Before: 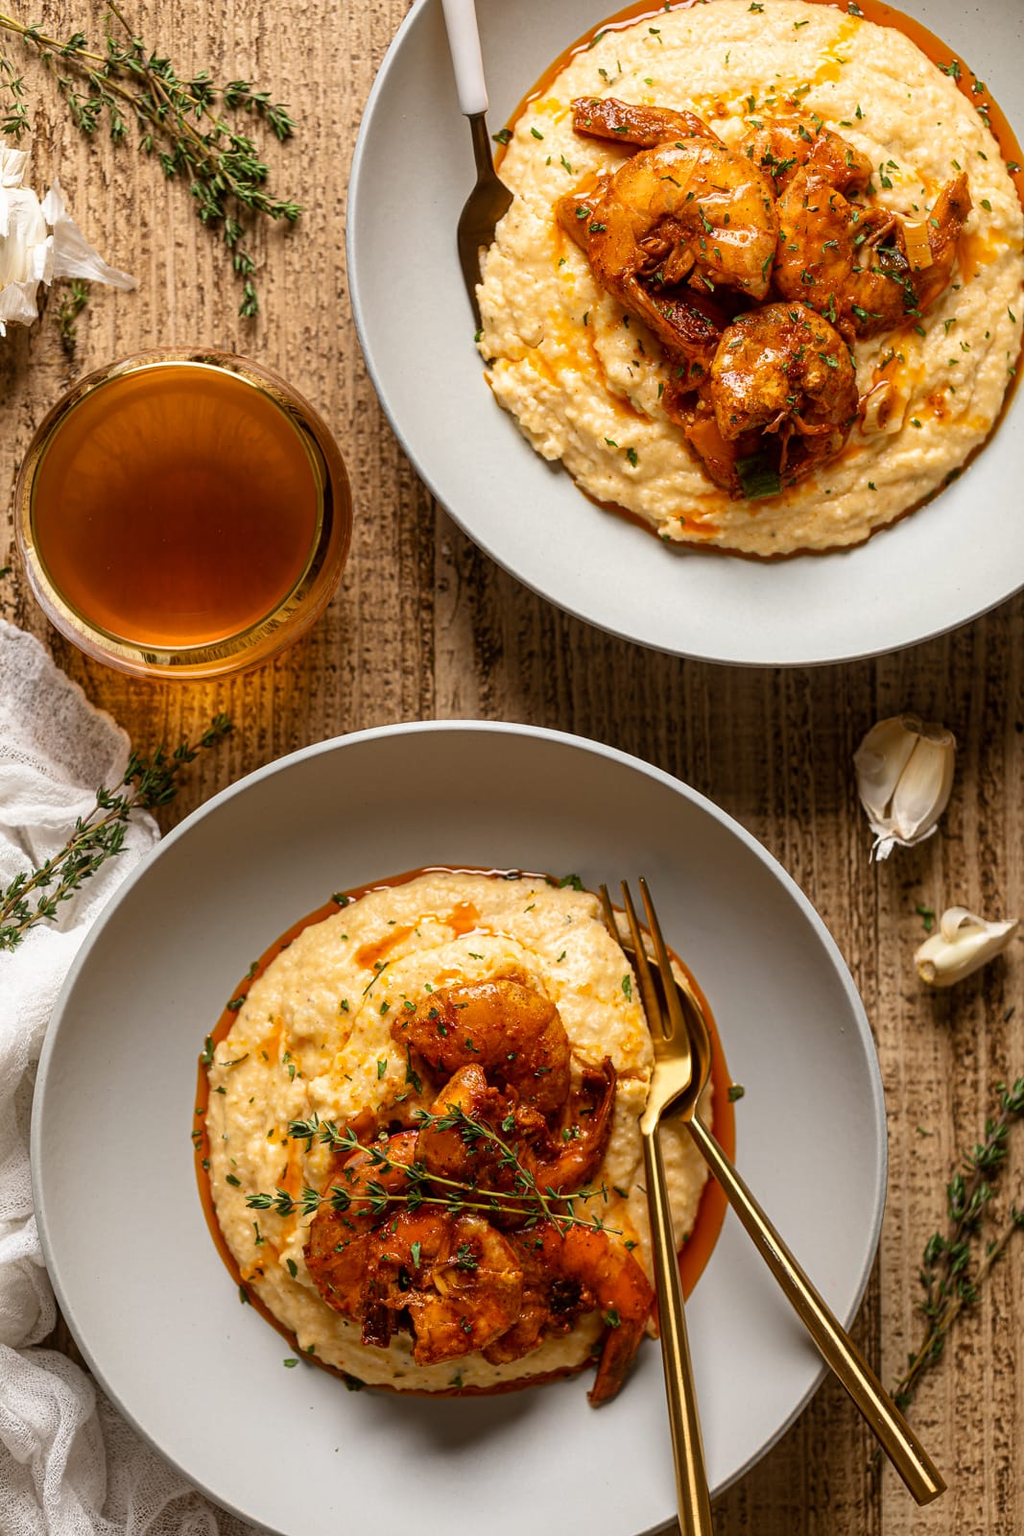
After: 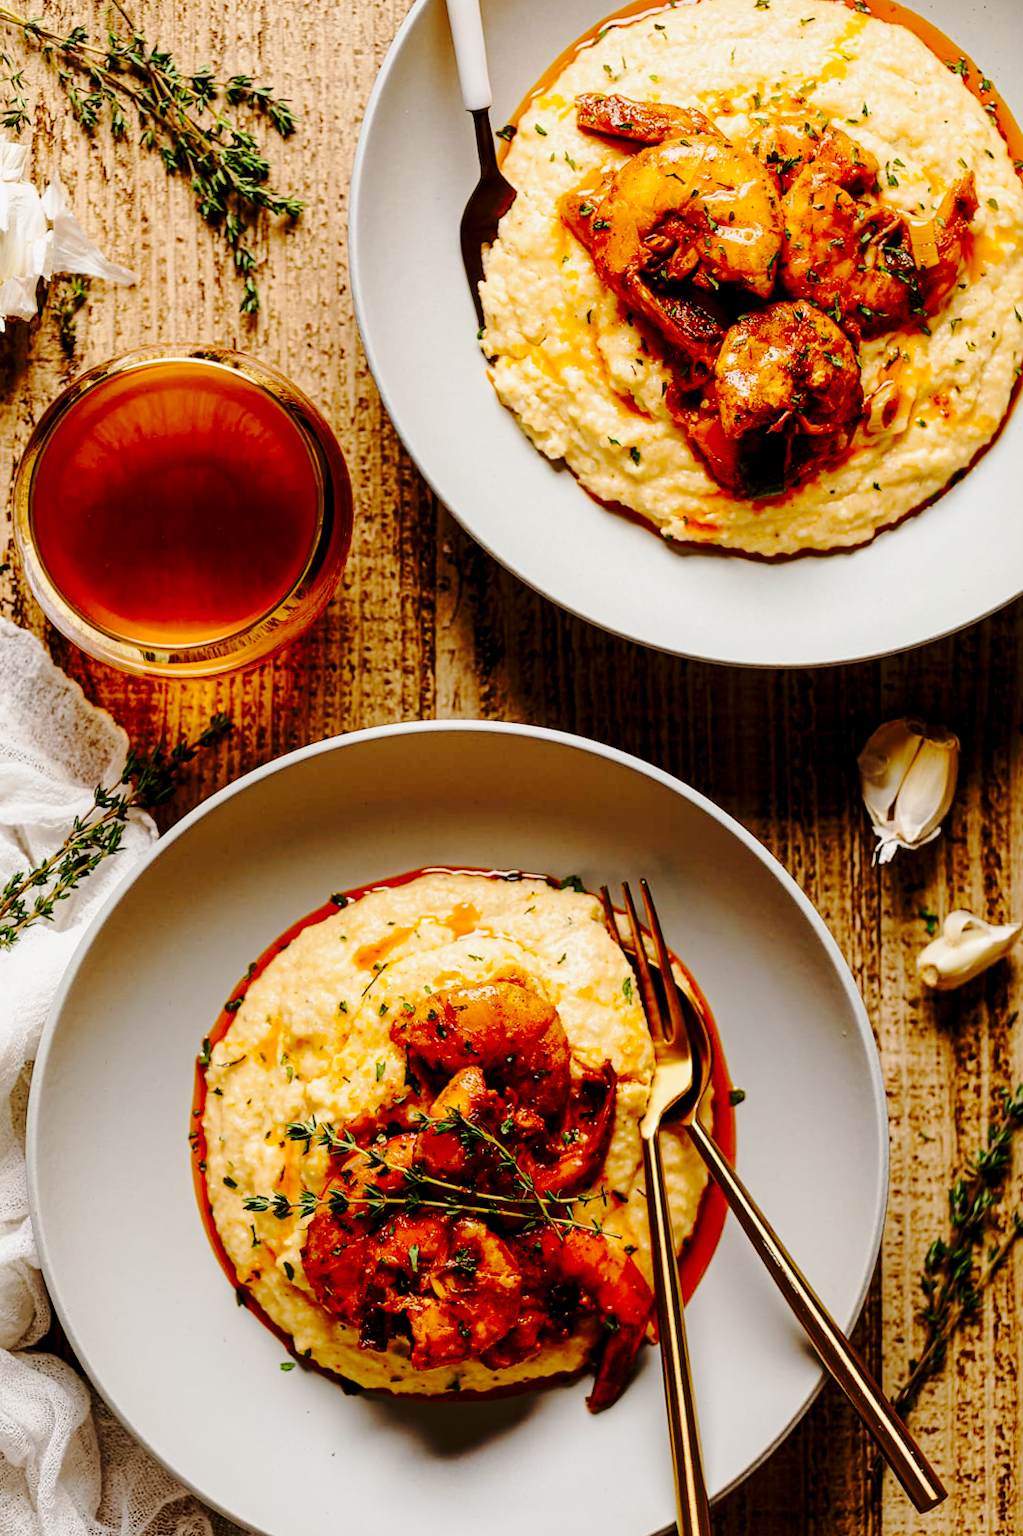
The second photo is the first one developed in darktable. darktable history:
tone curve: curves: ch0 [(0, 0) (0.094, 0.039) (0.243, 0.155) (0.411, 0.482) (0.479, 0.583) (0.654, 0.742) (0.793, 0.851) (0.994, 0.974)]; ch1 [(0, 0) (0.161, 0.092) (0.35, 0.33) (0.392, 0.392) (0.456, 0.456) (0.505, 0.502) (0.537, 0.518) (0.553, 0.53) (0.573, 0.569) (0.718, 0.718) (1, 1)]; ch2 [(0, 0) (0.346, 0.362) (0.411, 0.412) (0.502, 0.502) (0.531, 0.521) (0.576, 0.553) (0.615, 0.621) (1, 1)], preserve colors none
crop and rotate: angle -0.259°
exposure: black level correction 0.01, compensate highlight preservation false
